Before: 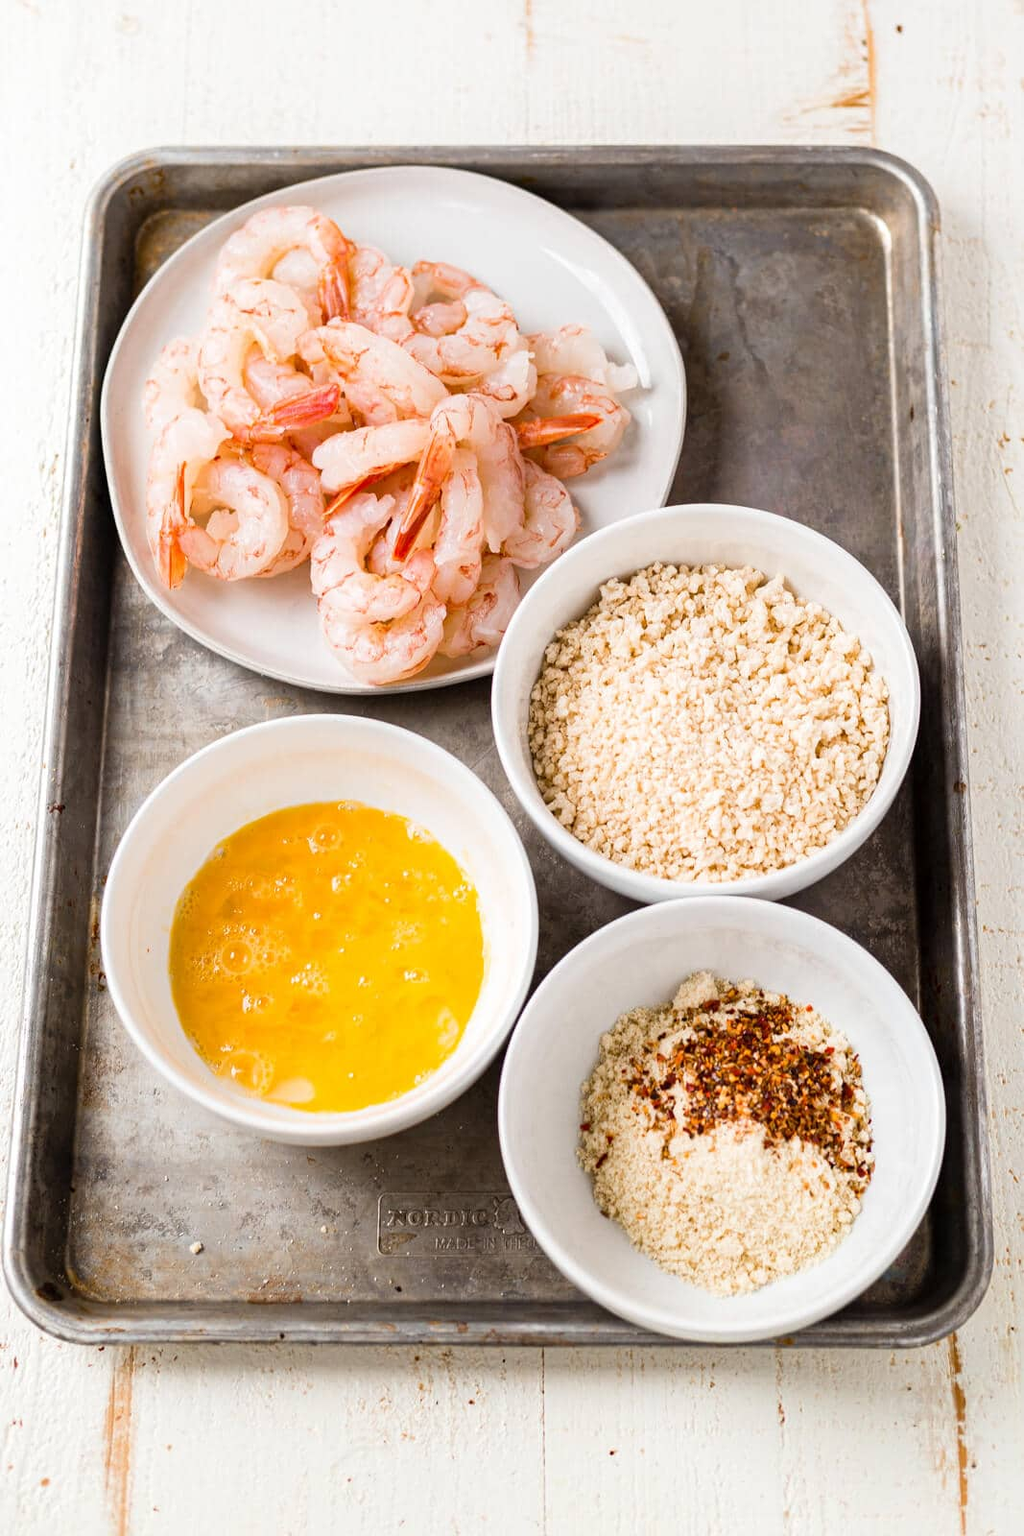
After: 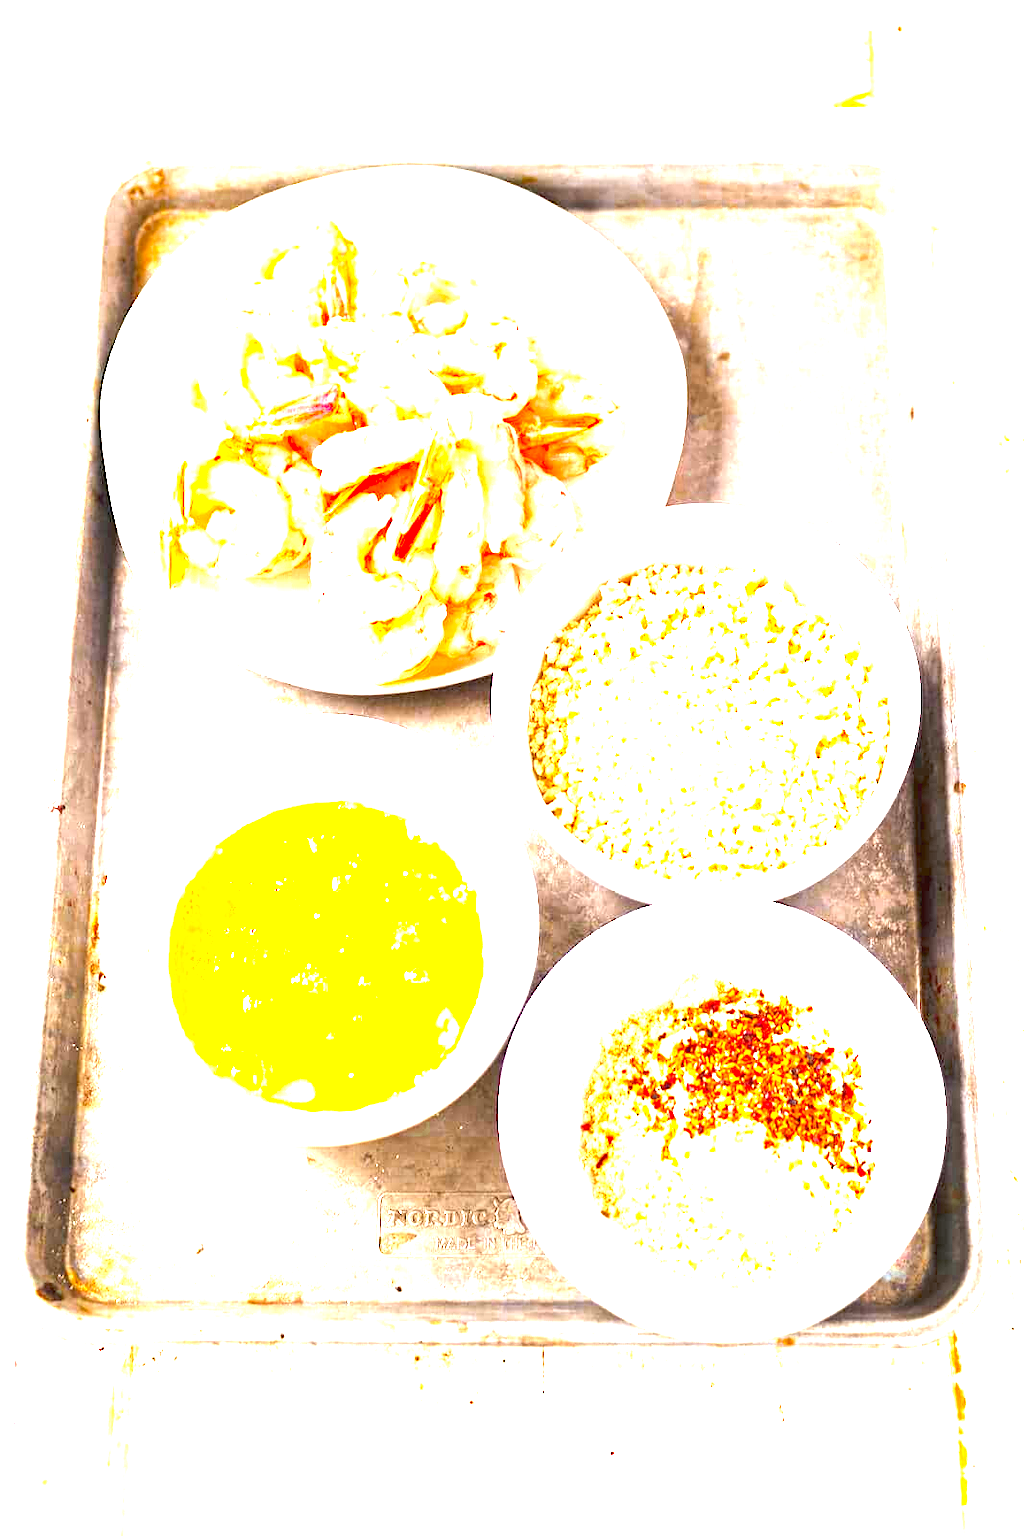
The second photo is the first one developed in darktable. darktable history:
color zones: curves: ch0 [(0.11, 0.396) (0.195, 0.36) (0.25, 0.5) (0.303, 0.412) (0.357, 0.544) (0.75, 0.5) (0.967, 0.328)]; ch1 [(0, 0.468) (0.112, 0.512) (0.202, 0.6) (0.25, 0.5) (0.307, 0.352) (0.357, 0.544) (0.75, 0.5) (0.963, 0.524)]
exposure: black level correction 0, exposure 3.903 EV, compensate highlight preservation false
